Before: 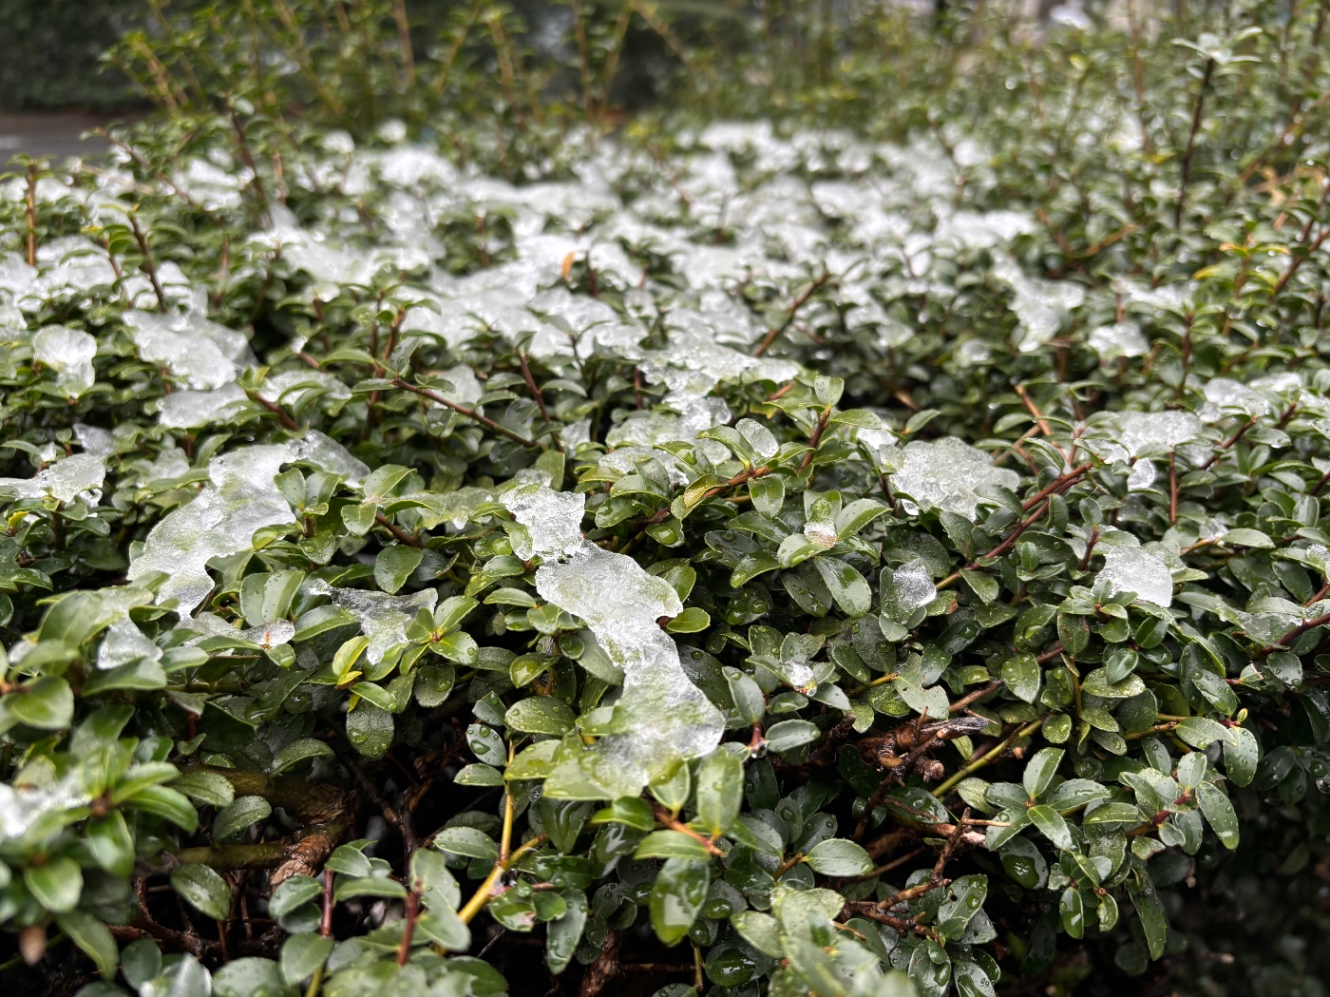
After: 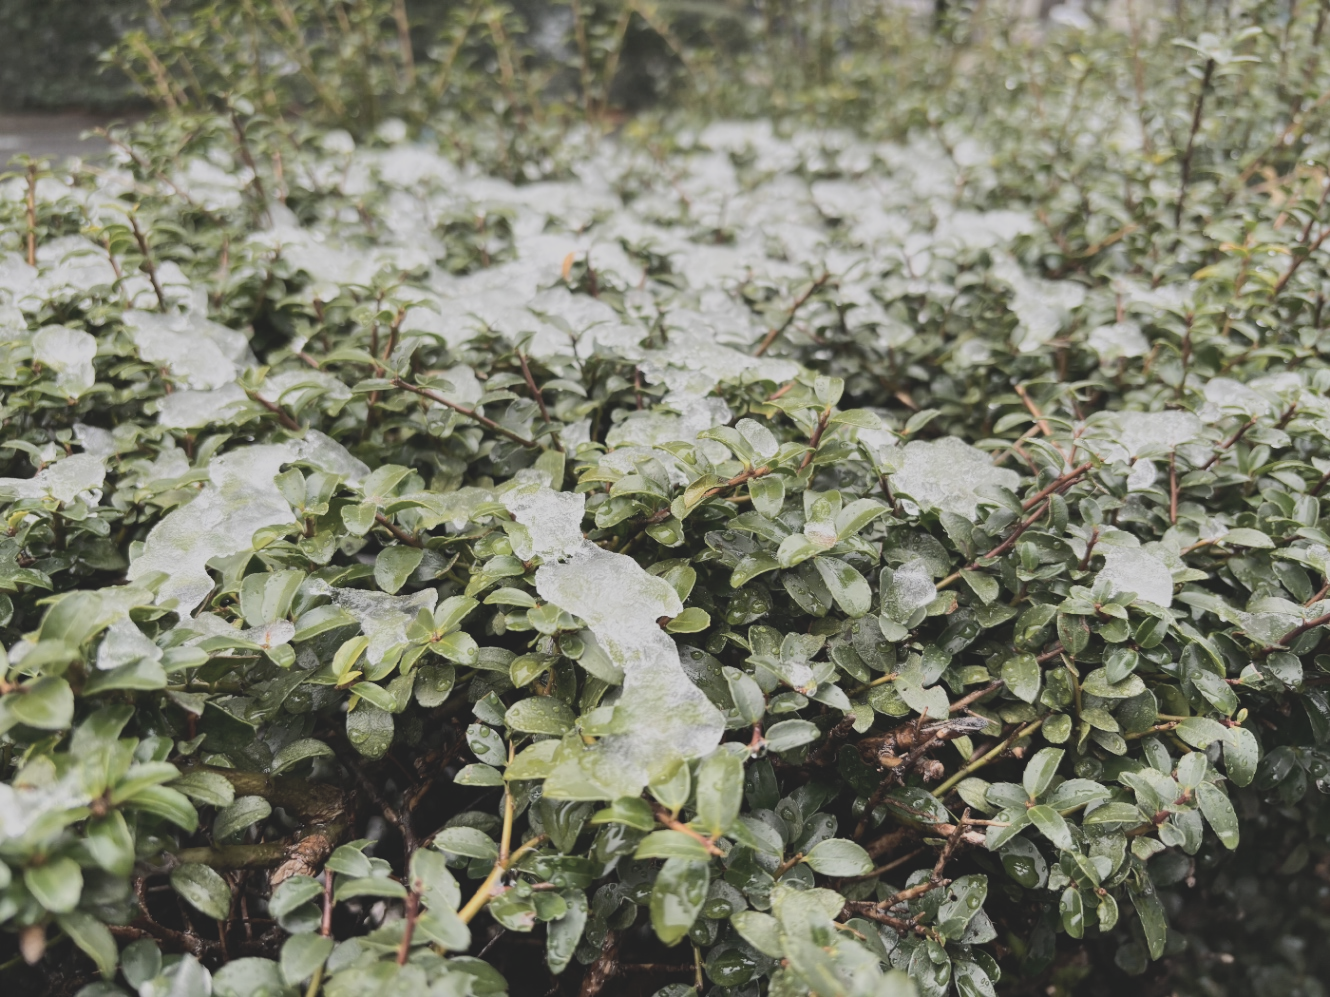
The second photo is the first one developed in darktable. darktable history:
base curve: curves: ch0 [(0, 0) (0.025, 0.046) (0.112, 0.277) (0.467, 0.74) (0.814, 0.929) (1, 0.942)]
exposure: exposure -0.462 EV, compensate highlight preservation false
contrast brightness saturation: contrast -0.26, saturation -0.43
